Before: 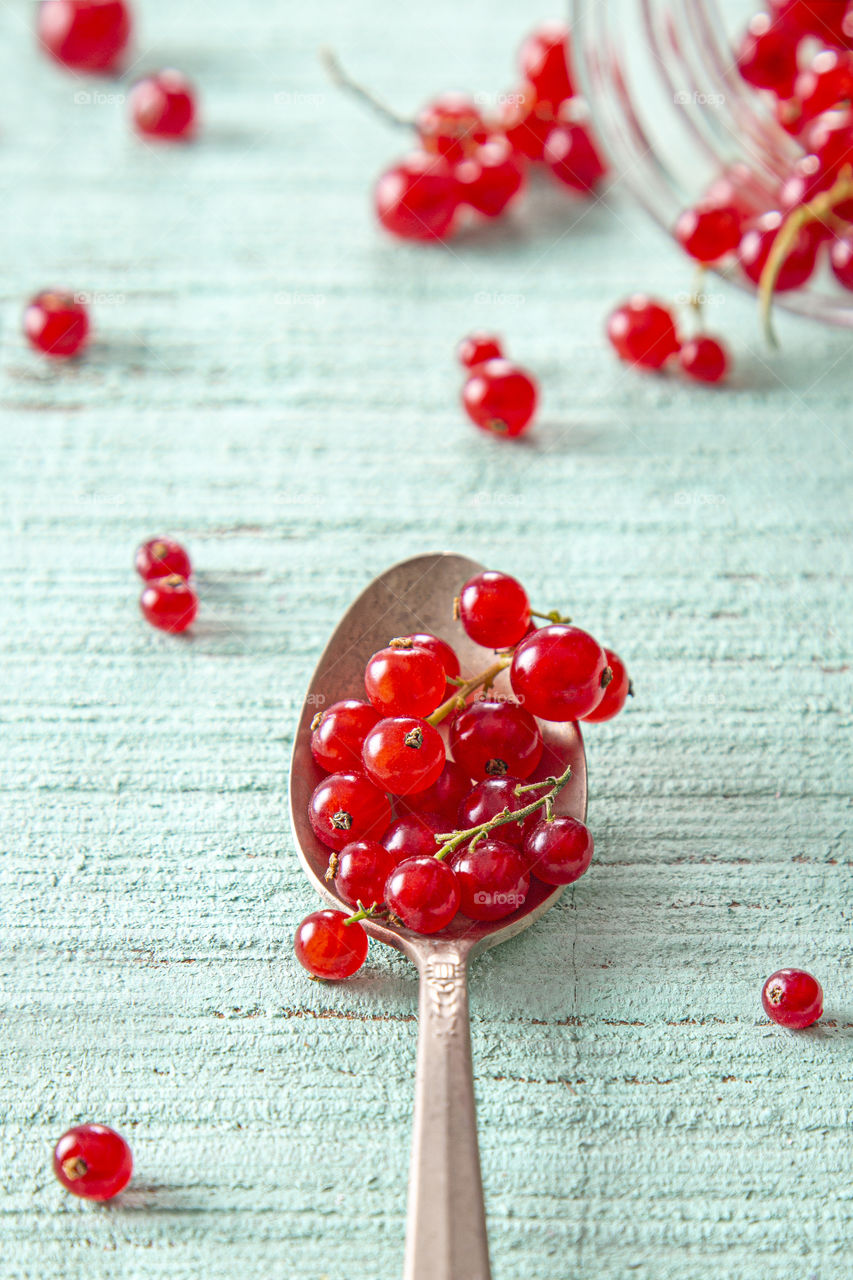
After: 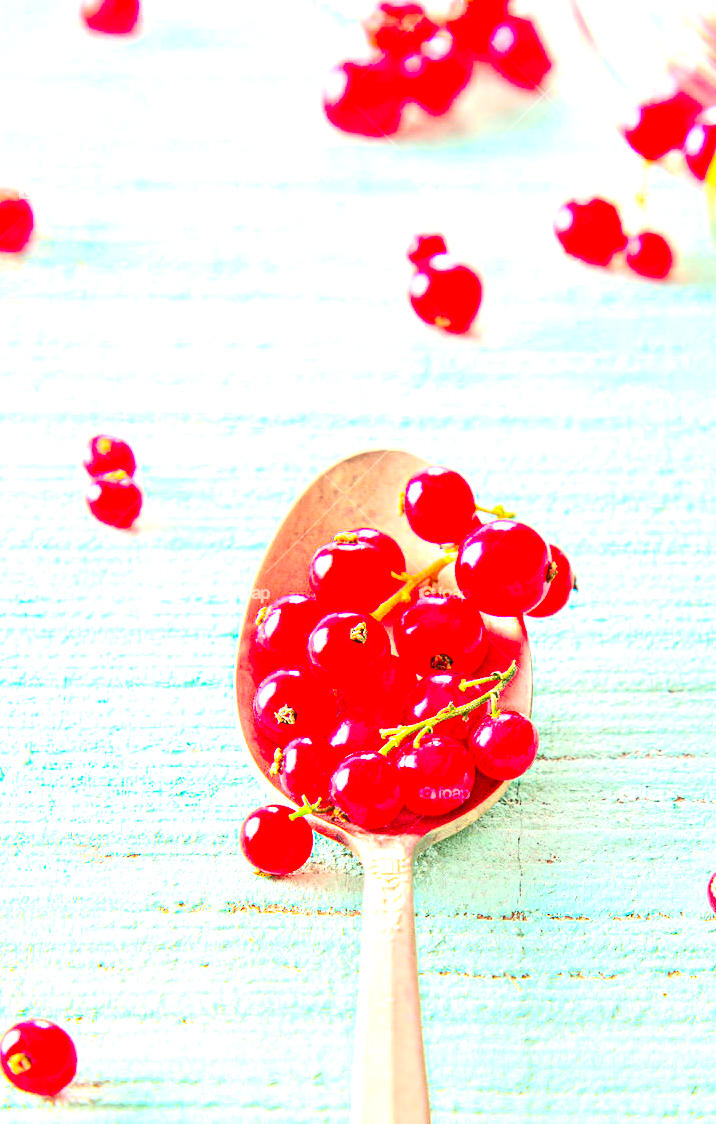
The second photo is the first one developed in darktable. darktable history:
exposure: exposure 1.483 EV, compensate highlight preservation false
contrast brightness saturation: contrast 0.269, brightness 0.023, saturation 0.88
crop: left 6.458%, top 8.246%, right 9.546%, bottom 3.903%
